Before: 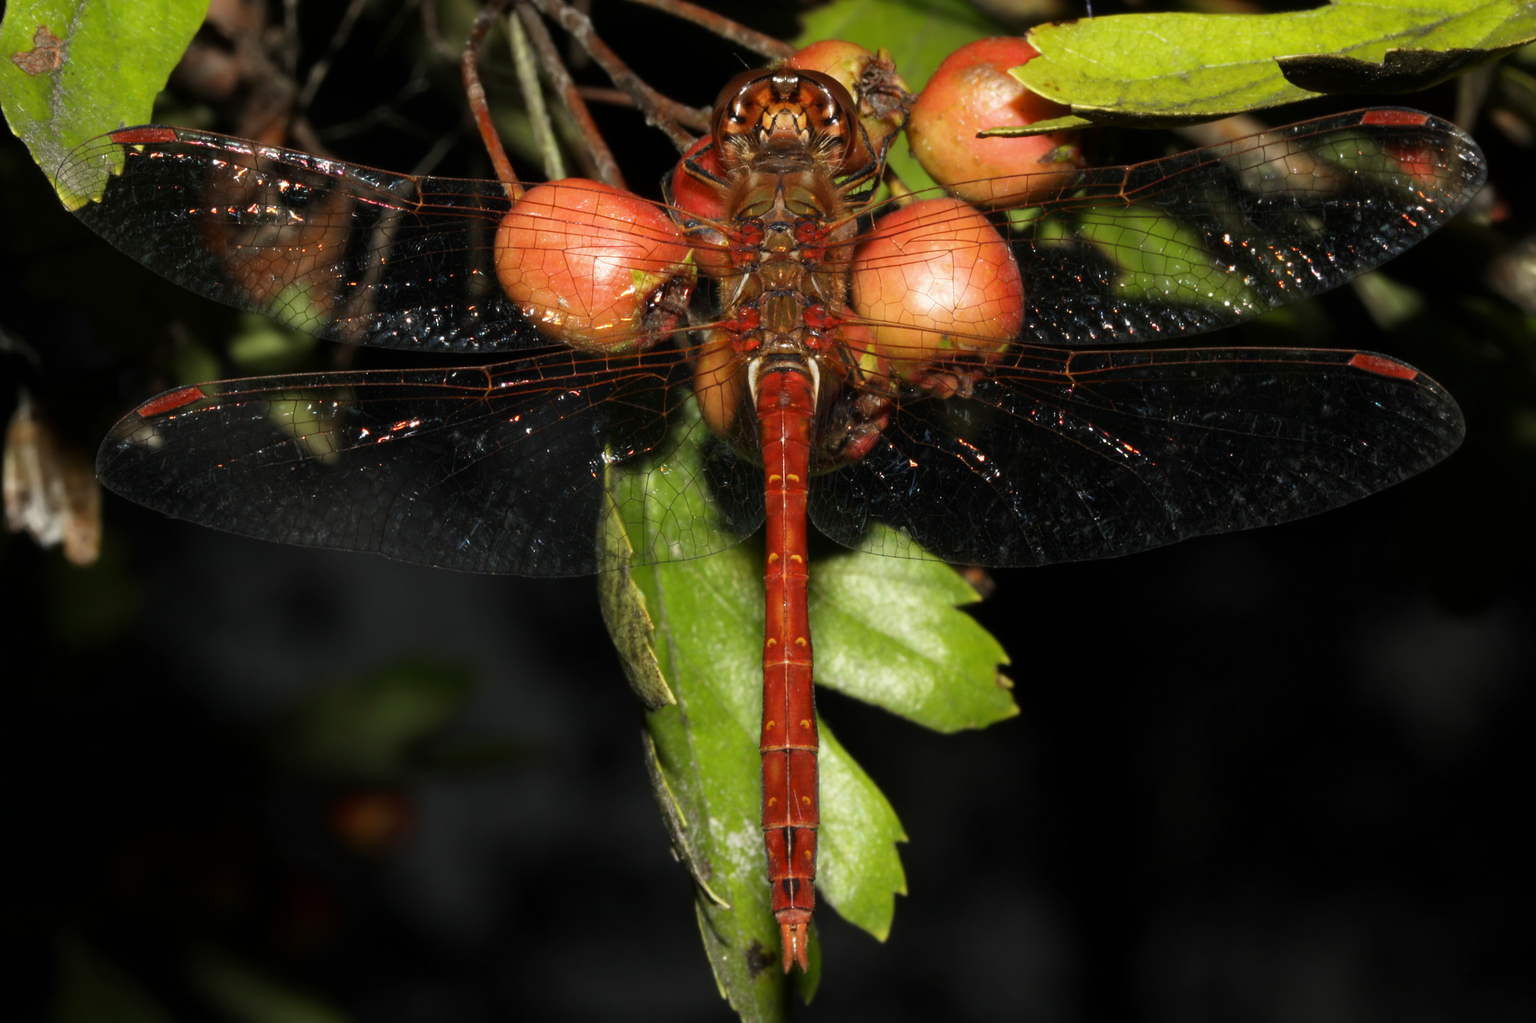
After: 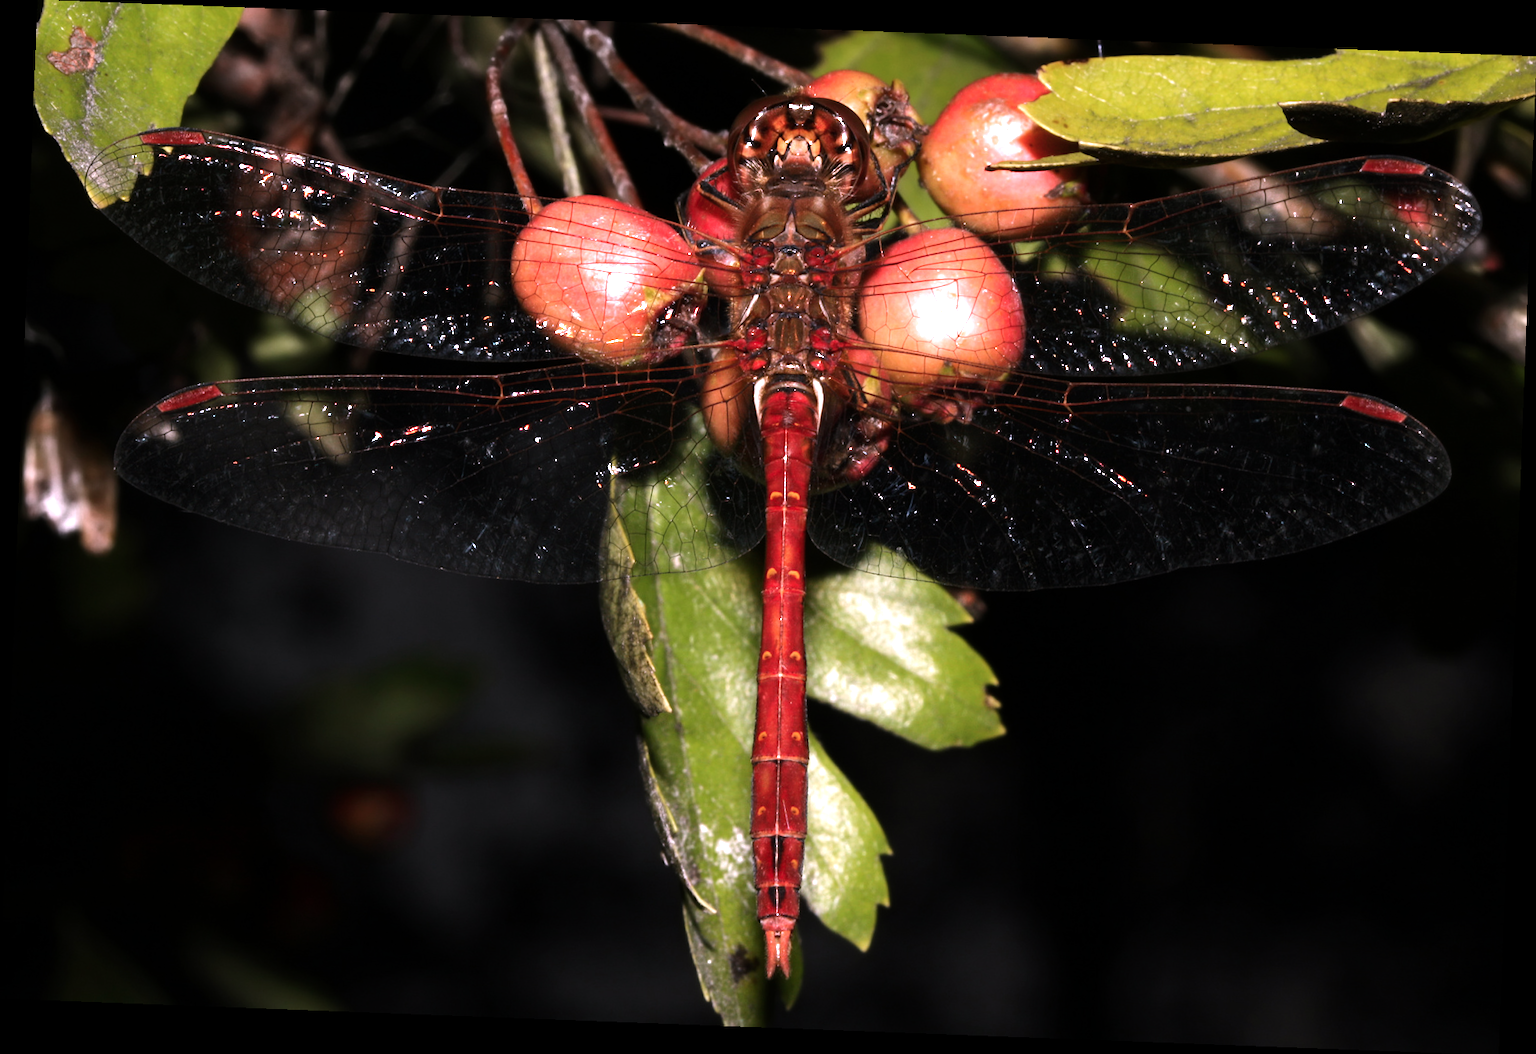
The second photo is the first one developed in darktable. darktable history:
tone equalizer: -8 EV -0.75 EV, -7 EV -0.7 EV, -6 EV -0.6 EV, -5 EV -0.4 EV, -3 EV 0.4 EV, -2 EV 0.6 EV, -1 EV 0.7 EV, +0 EV 0.75 EV, edges refinement/feathering 500, mask exposure compensation -1.57 EV, preserve details no
rotate and perspective: rotation 2.17°, automatic cropping off
exposure: exposure 0.2 EV, compensate highlight preservation false
color zones: curves: ch0 [(0.203, 0.433) (0.607, 0.517) (0.697, 0.696) (0.705, 0.897)]
color correction: highlights a* 15.46, highlights b* -20.56
